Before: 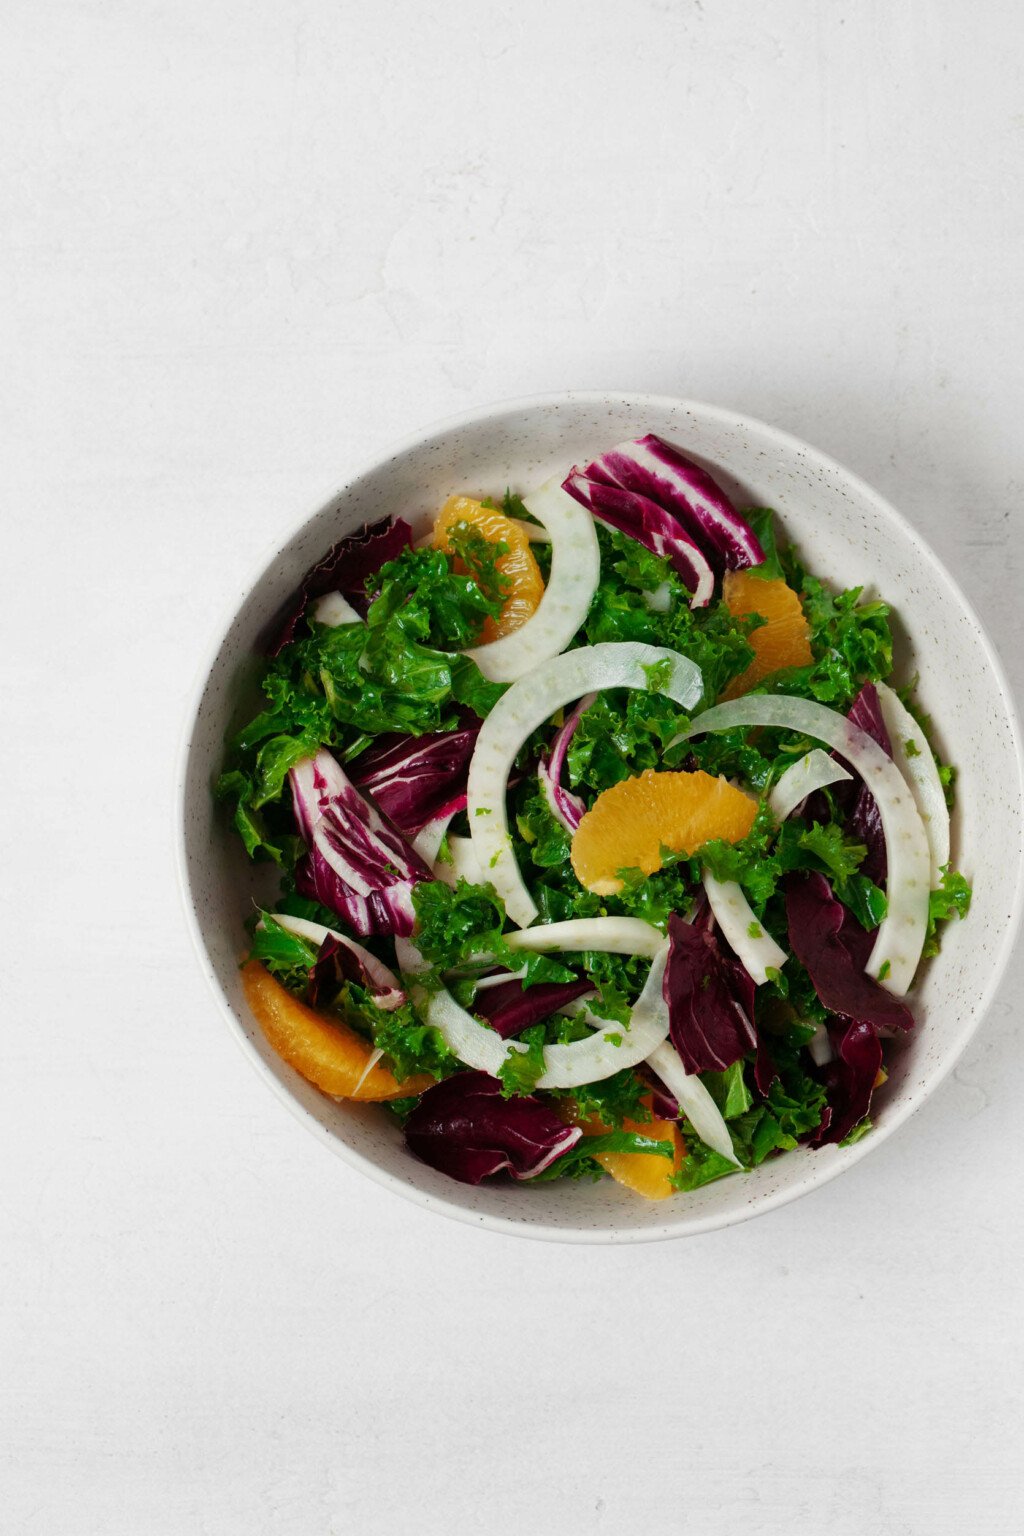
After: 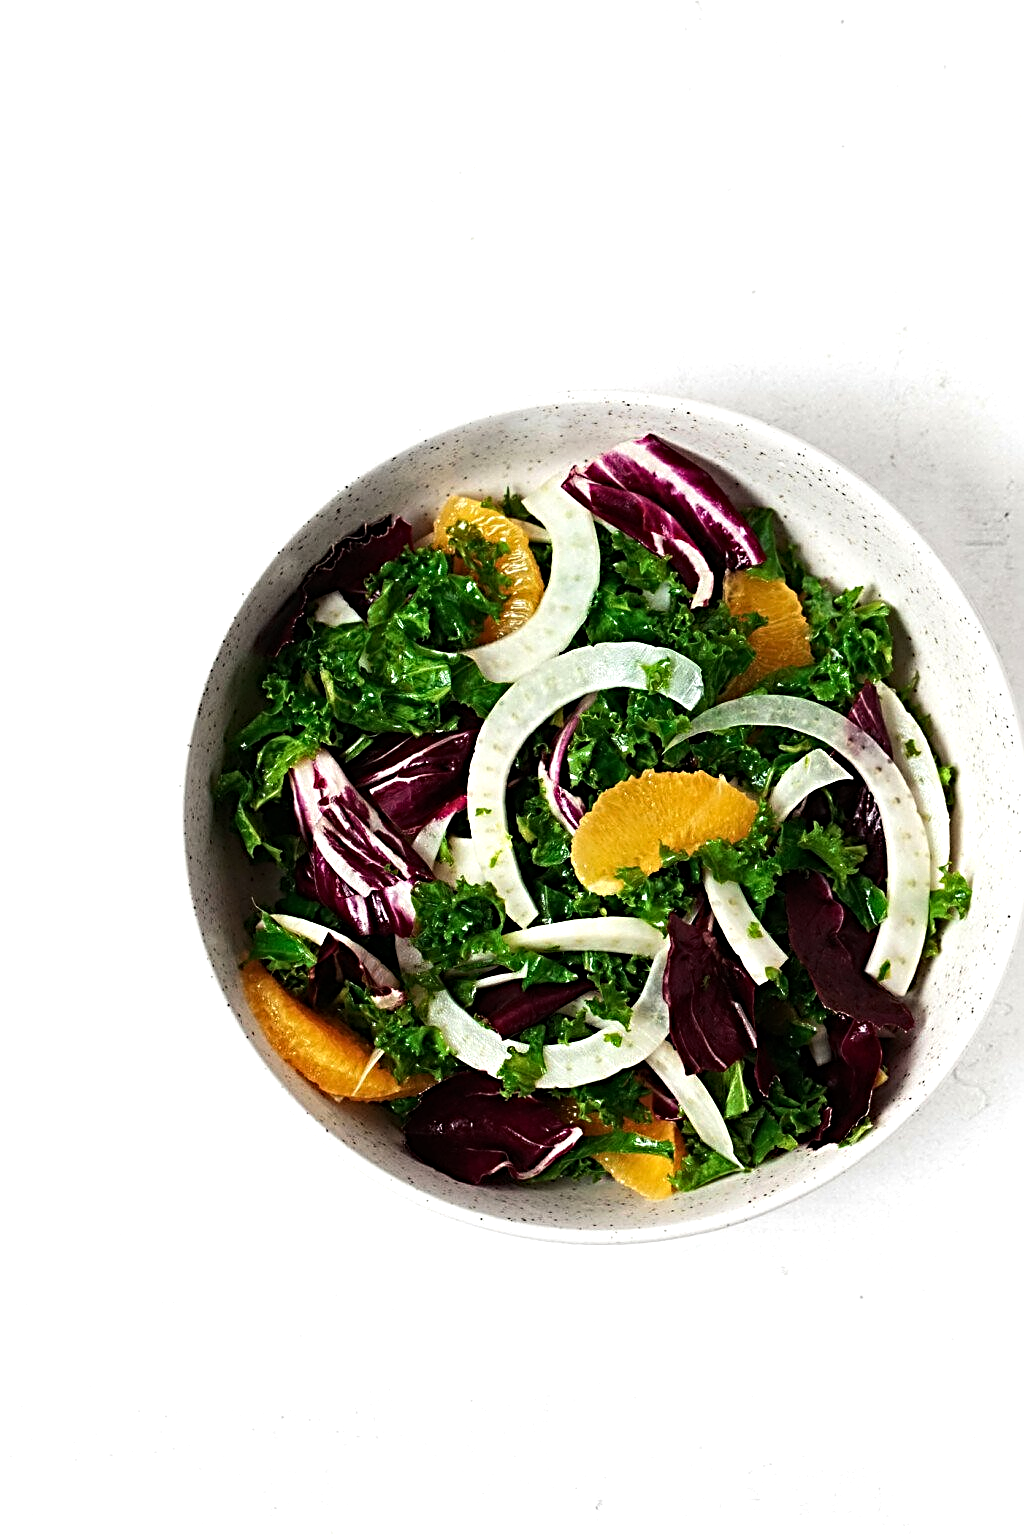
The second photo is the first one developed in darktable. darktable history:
sharpen: radius 3.67, amount 0.928
tone equalizer: -8 EV -0.715 EV, -7 EV -0.69 EV, -6 EV -0.566 EV, -5 EV -0.368 EV, -3 EV 0.401 EV, -2 EV 0.6 EV, -1 EV 0.679 EV, +0 EV 0.765 EV, edges refinement/feathering 500, mask exposure compensation -1.57 EV, preserve details no
